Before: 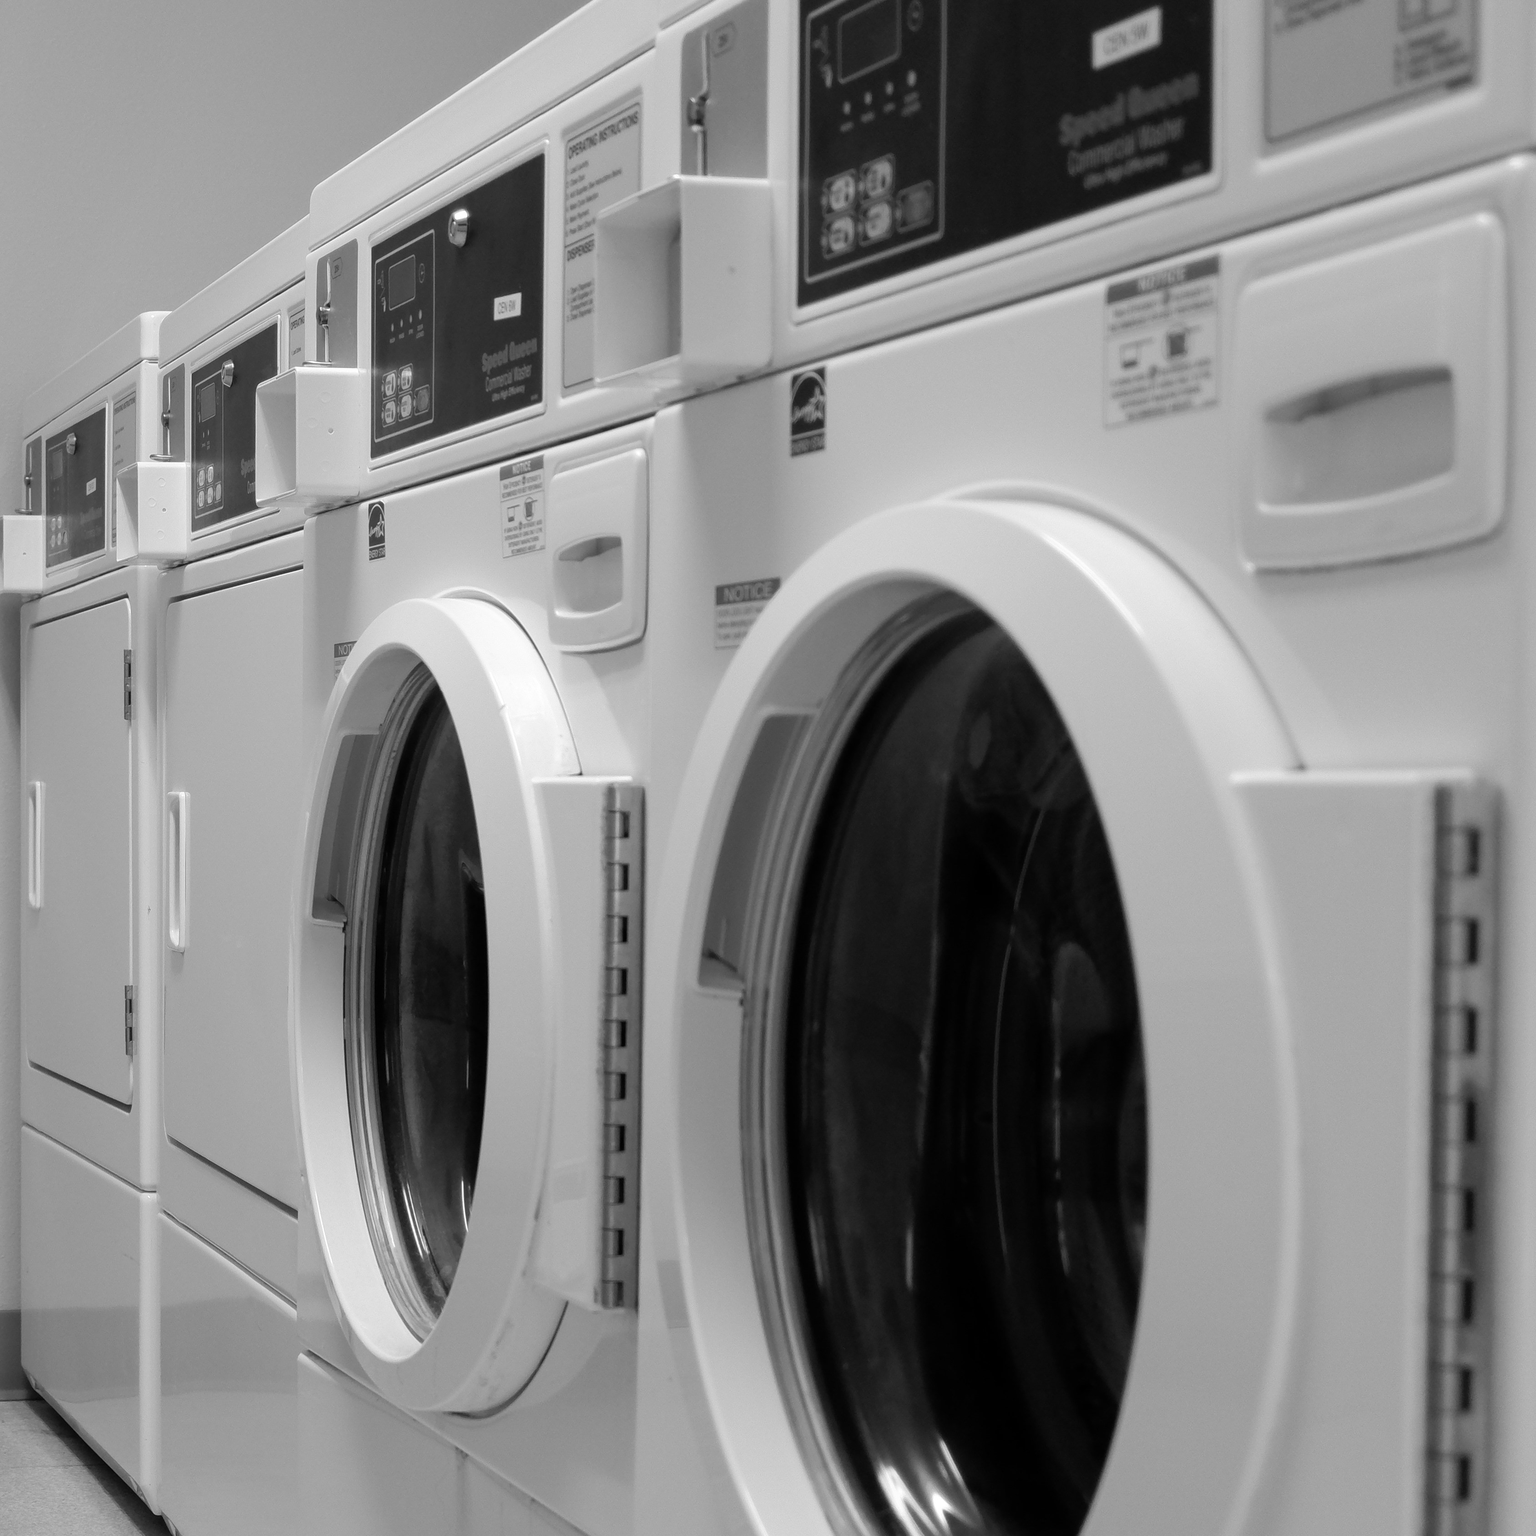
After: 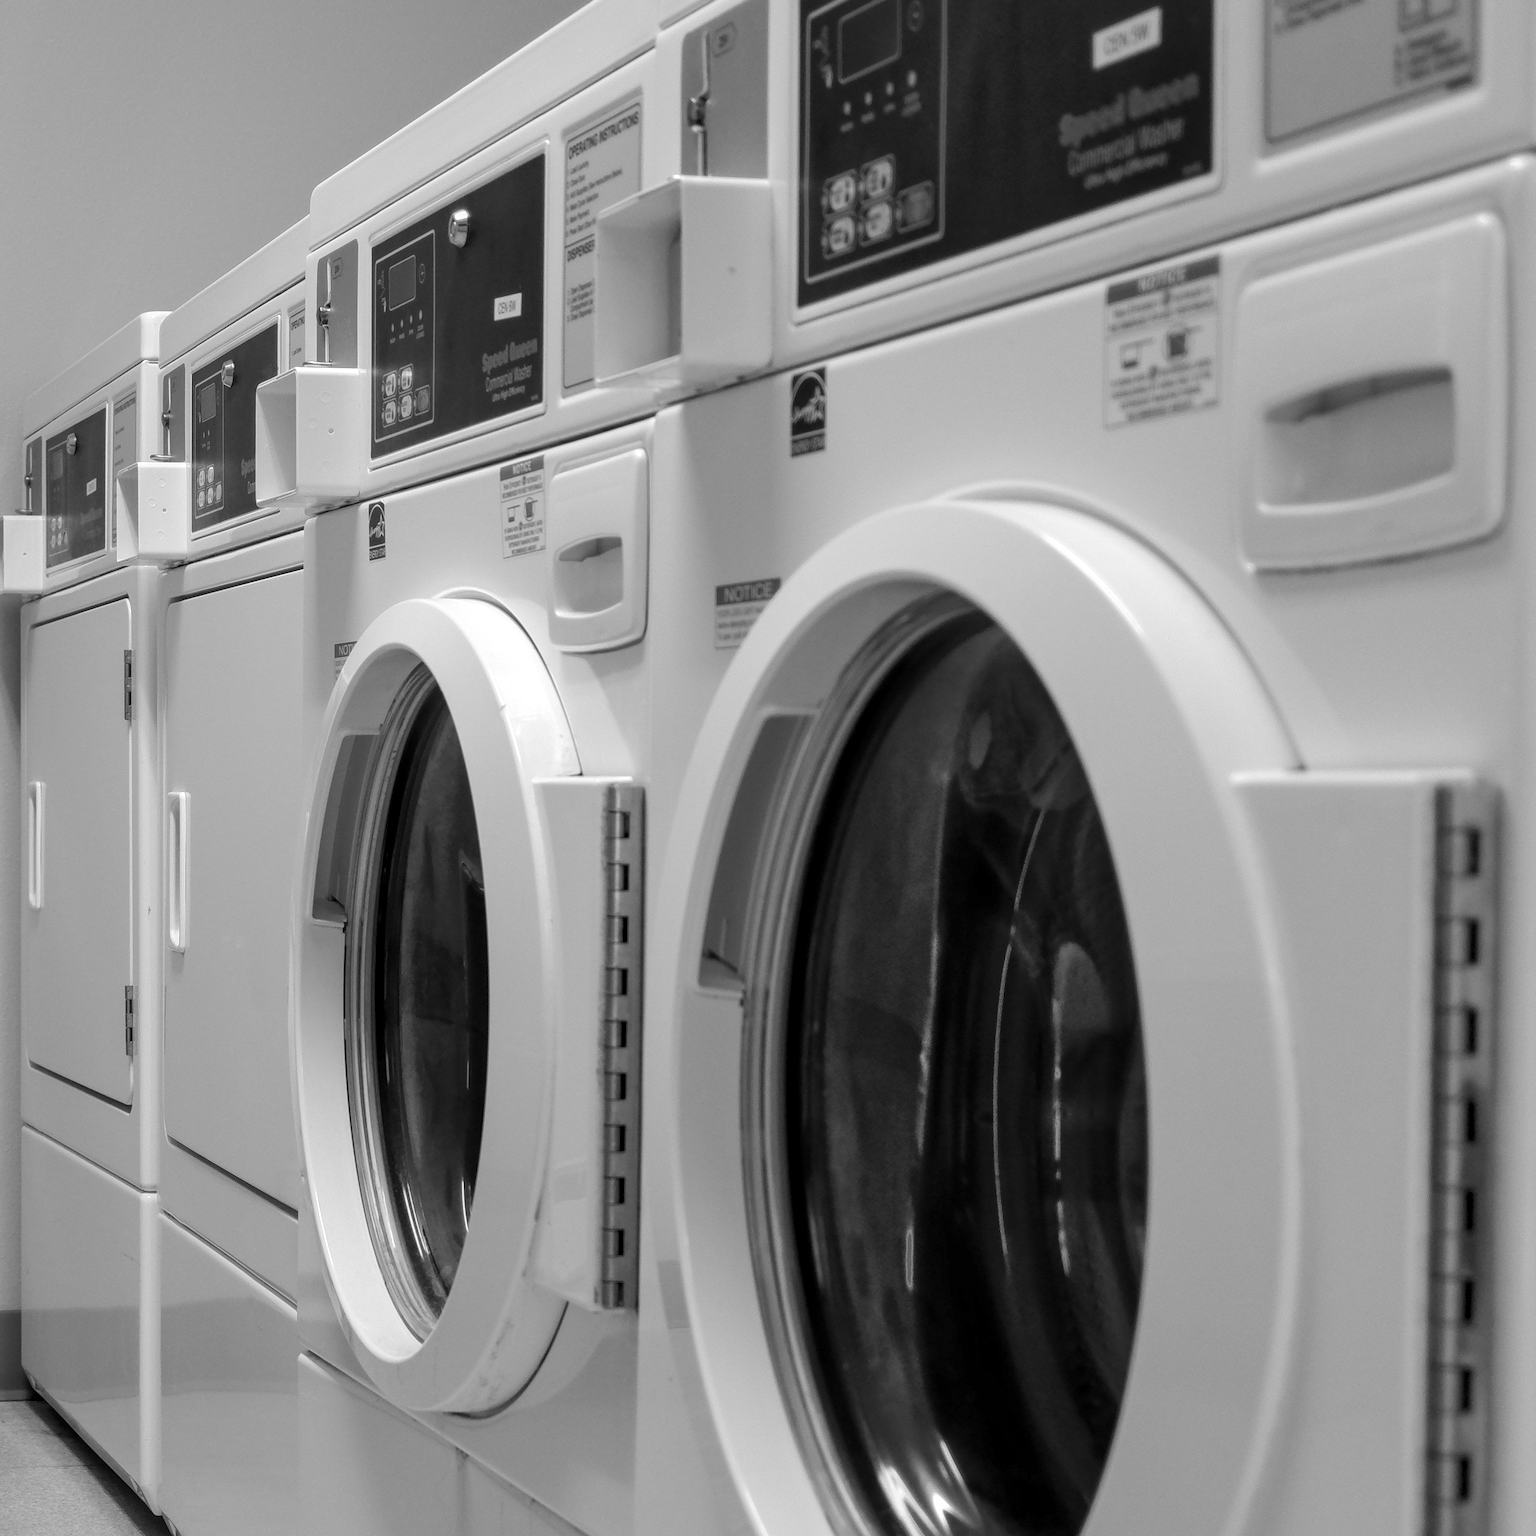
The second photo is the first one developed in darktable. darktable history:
shadows and highlights: shadows 62.44, white point adjustment 0.361, highlights -33.59, compress 83.72%, highlights color adjustment 78.21%
local contrast: on, module defaults
